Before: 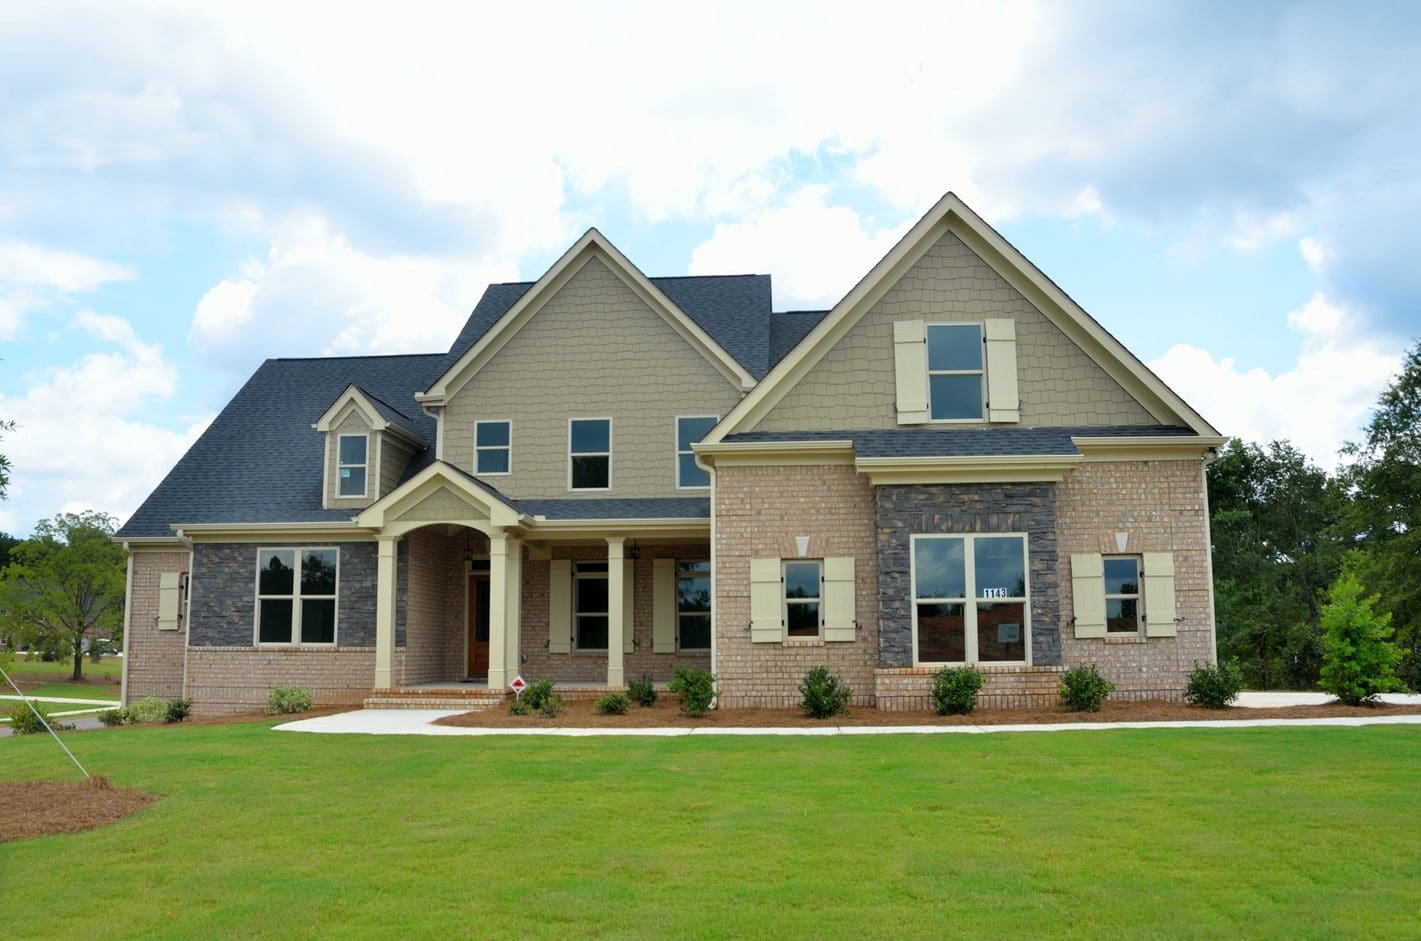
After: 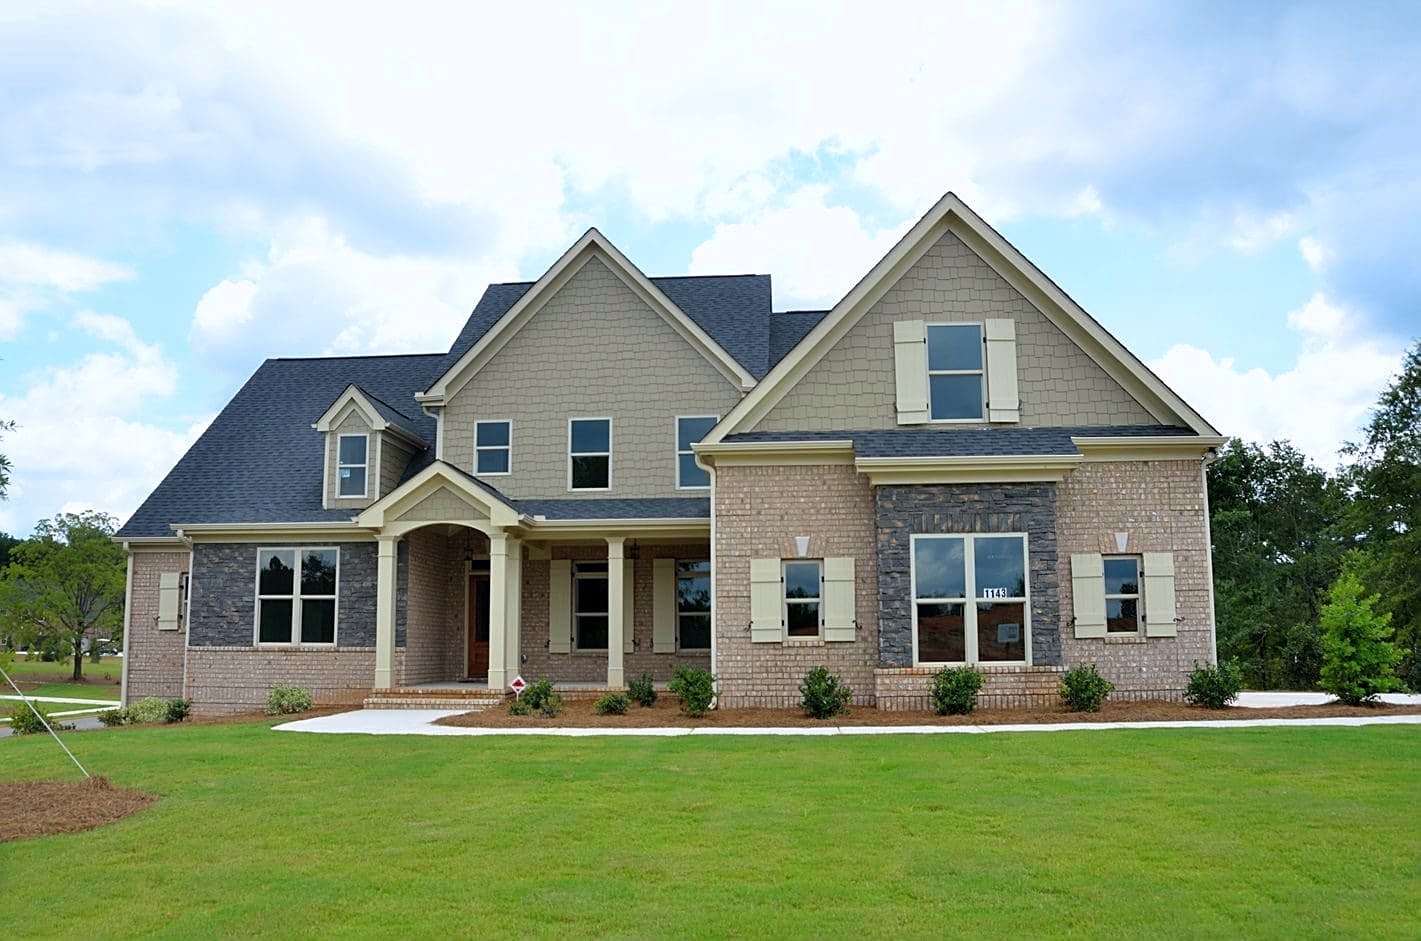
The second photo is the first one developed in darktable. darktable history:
white balance: red 0.984, blue 1.059
sharpen: on, module defaults
